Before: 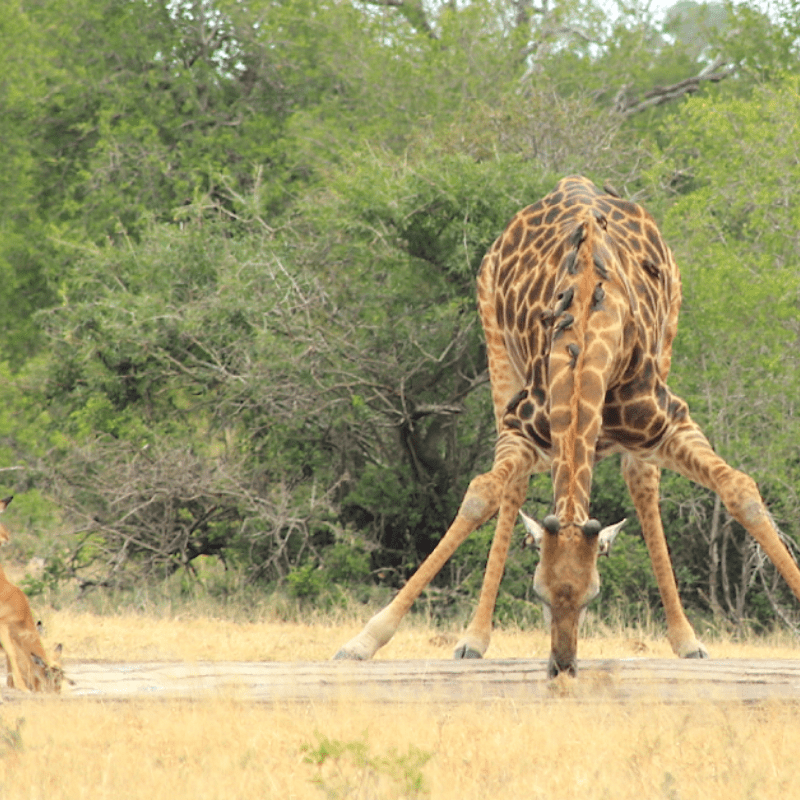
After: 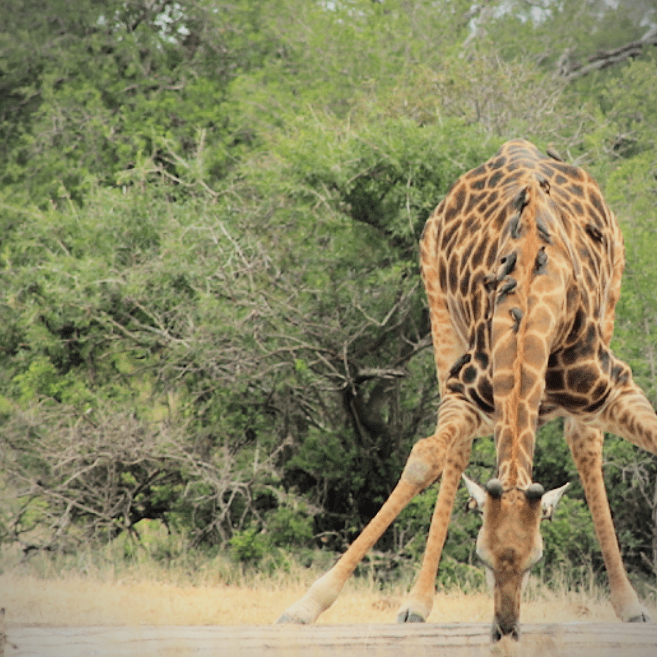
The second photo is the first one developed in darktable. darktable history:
vignetting: fall-off start 91.19%
crop and rotate: left 7.196%, top 4.574%, right 10.605%, bottom 13.178%
filmic rgb: black relative exposure -7.5 EV, white relative exposure 5 EV, hardness 3.31, contrast 1.3, contrast in shadows safe
